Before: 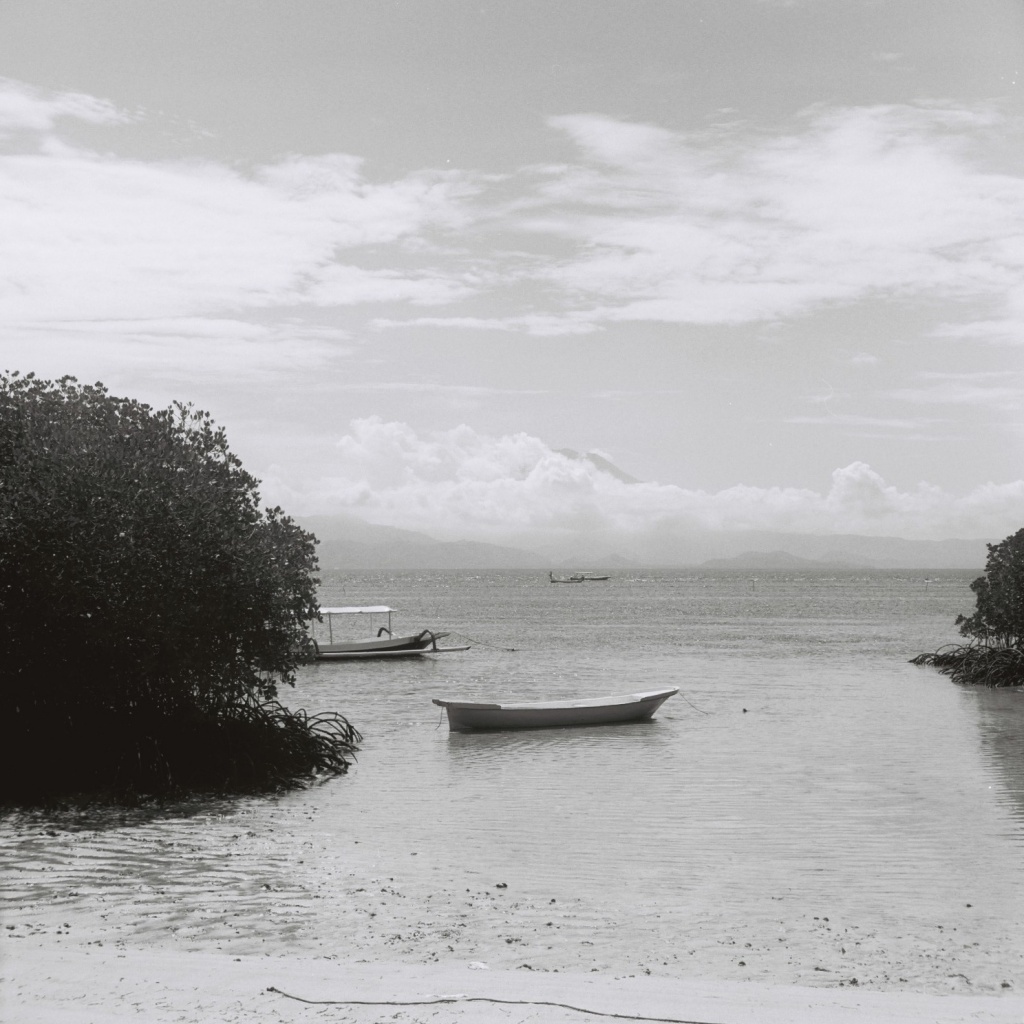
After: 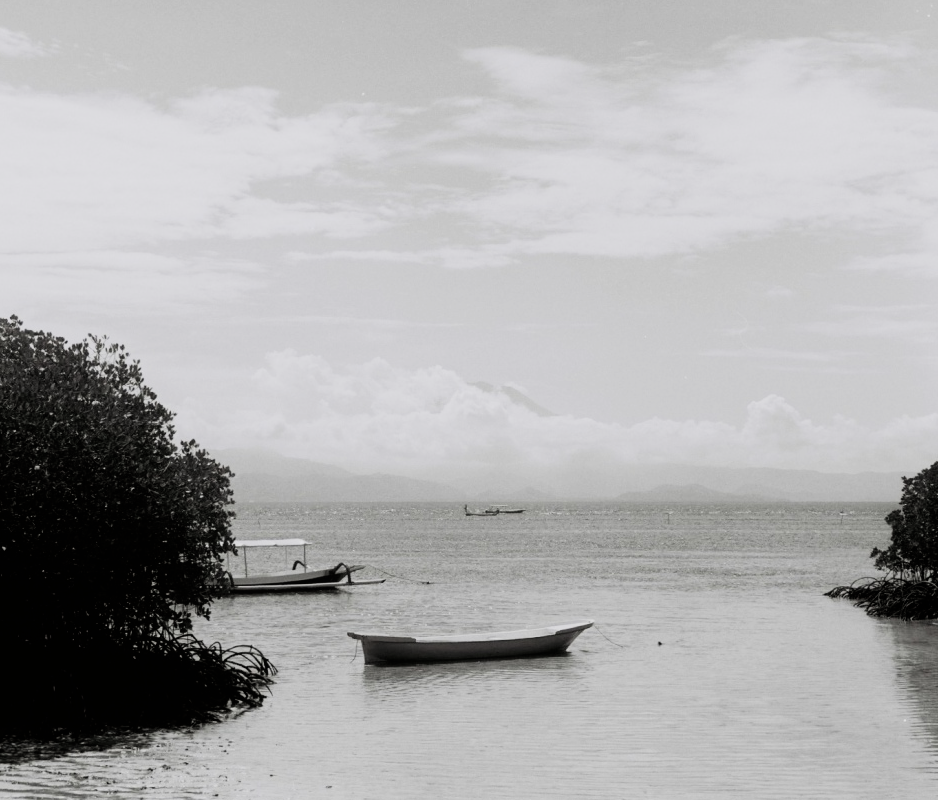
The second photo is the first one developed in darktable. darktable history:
crop: left 8.345%, top 6.565%, bottom 15.223%
filmic rgb: black relative exposure -5.01 EV, white relative exposure 3.97 EV, threshold 5.95 EV, hardness 2.89, contrast 1.383, highlights saturation mix -28.64%, enable highlight reconstruction true
